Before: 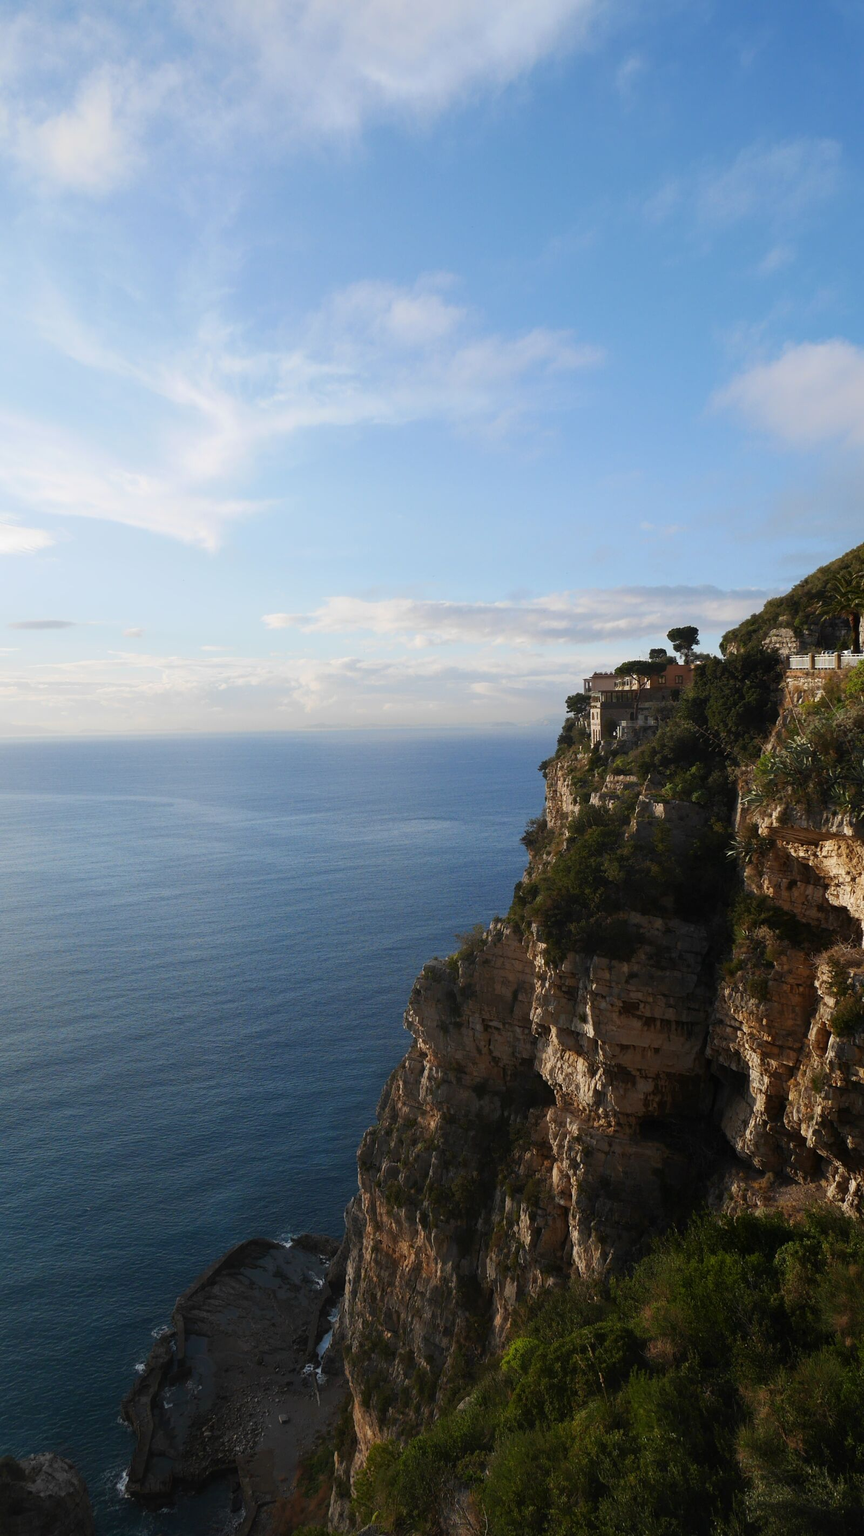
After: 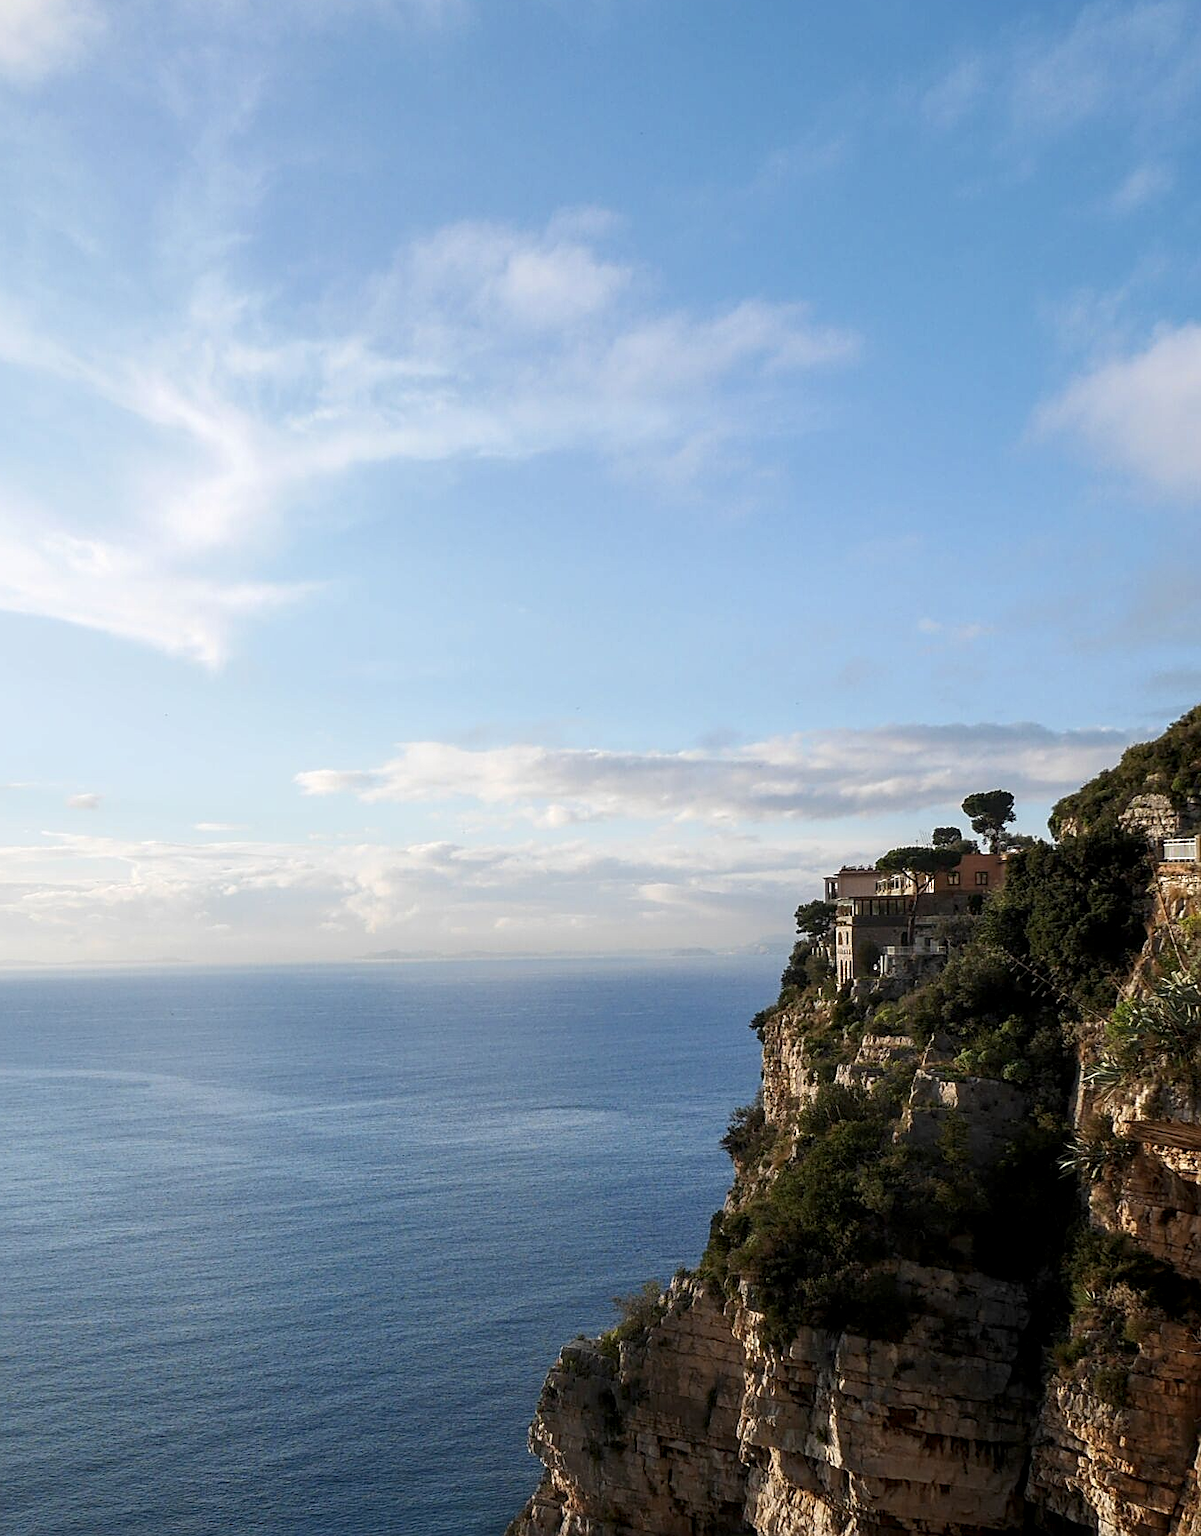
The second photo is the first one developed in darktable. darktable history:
local contrast: highlights 58%, detail 145%
crop and rotate: left 9.62%, top 9.521%, right 5.873%, bottom 29.689%
sharpen: on, module defaults
